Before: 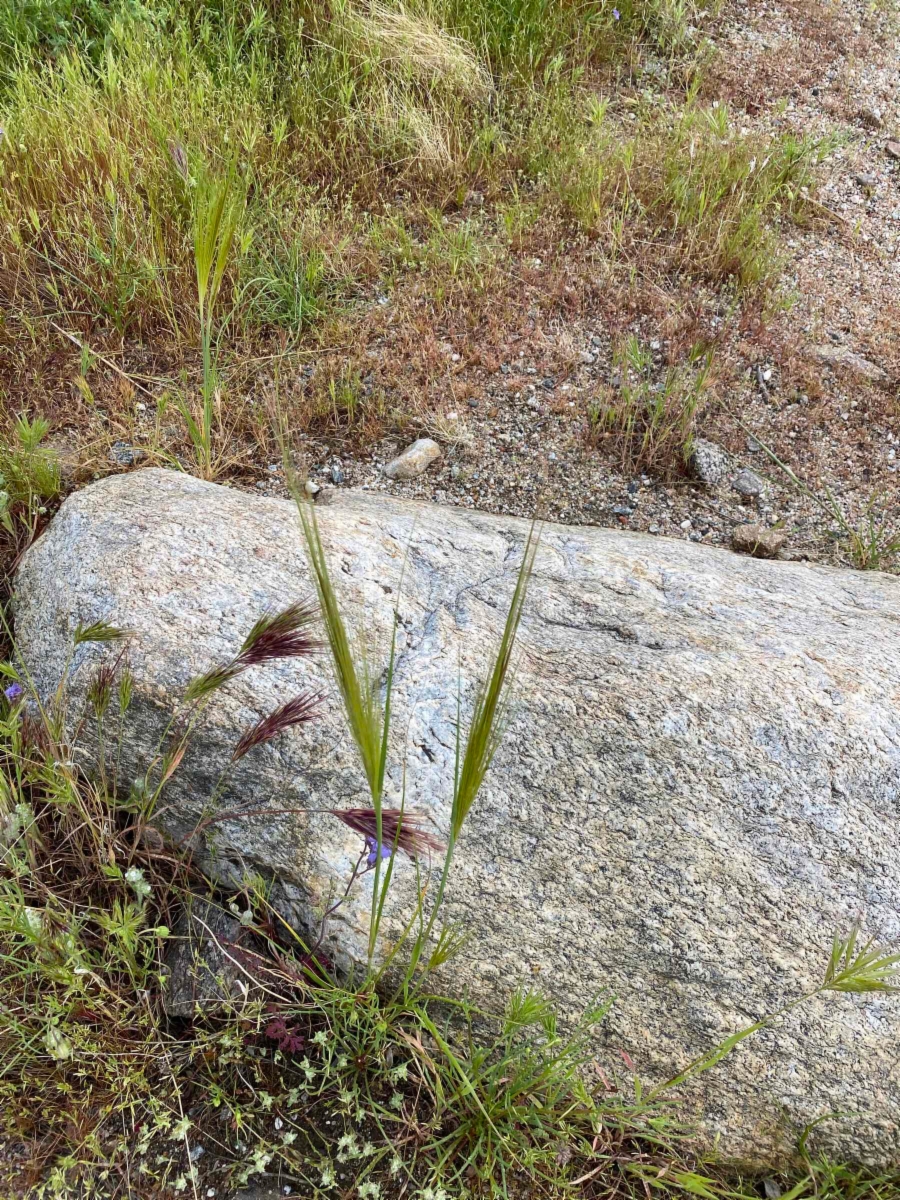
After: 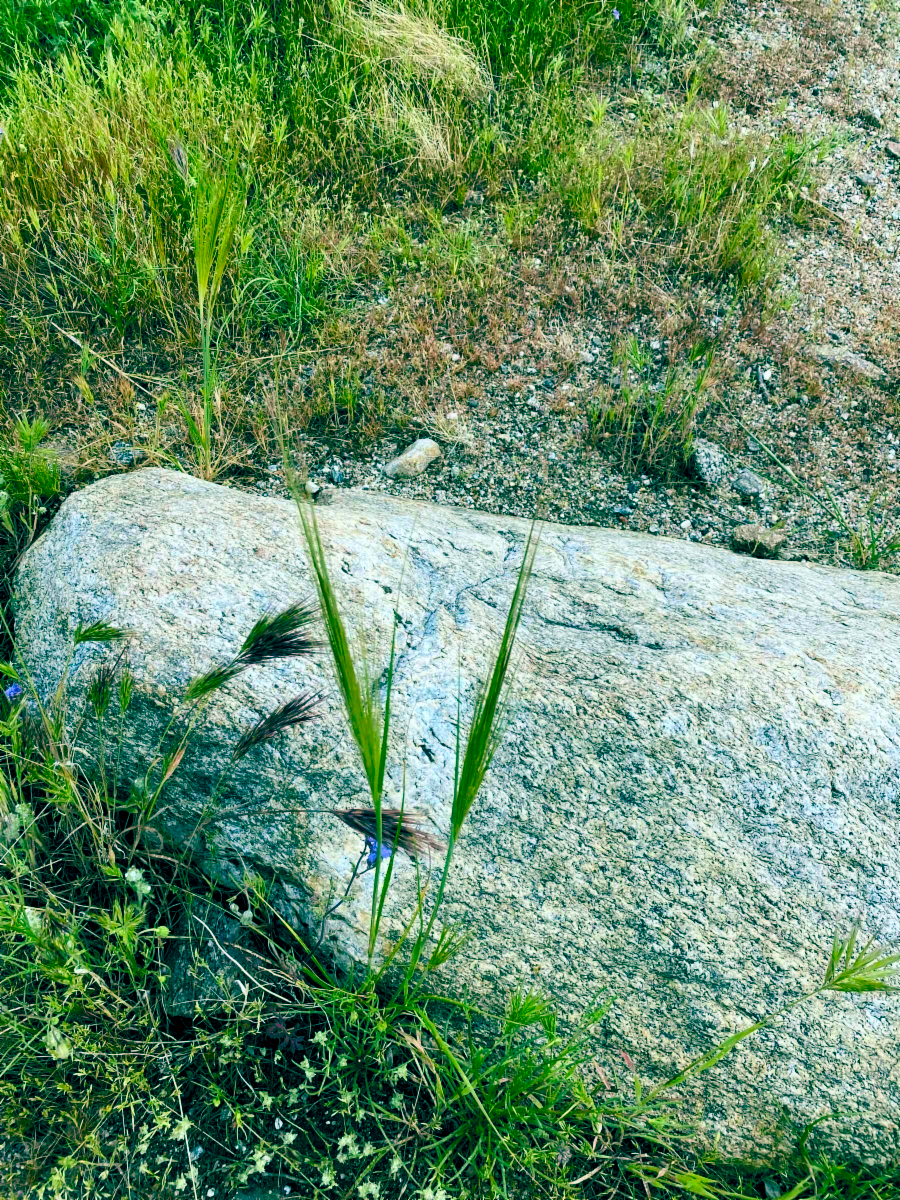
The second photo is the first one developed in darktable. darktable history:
contrast brightness saturation: contrast 0.183, saturation 0.305
color balance rgb: global offset › luminance -0.533%, global offset › chroma 0.91%, global offset › hue 173.85°, perceptual saturation grading › global saturation 20%, perceptual saturation grading › highlights -24.838%, perceptual saturation grading › shadows 24.614%
